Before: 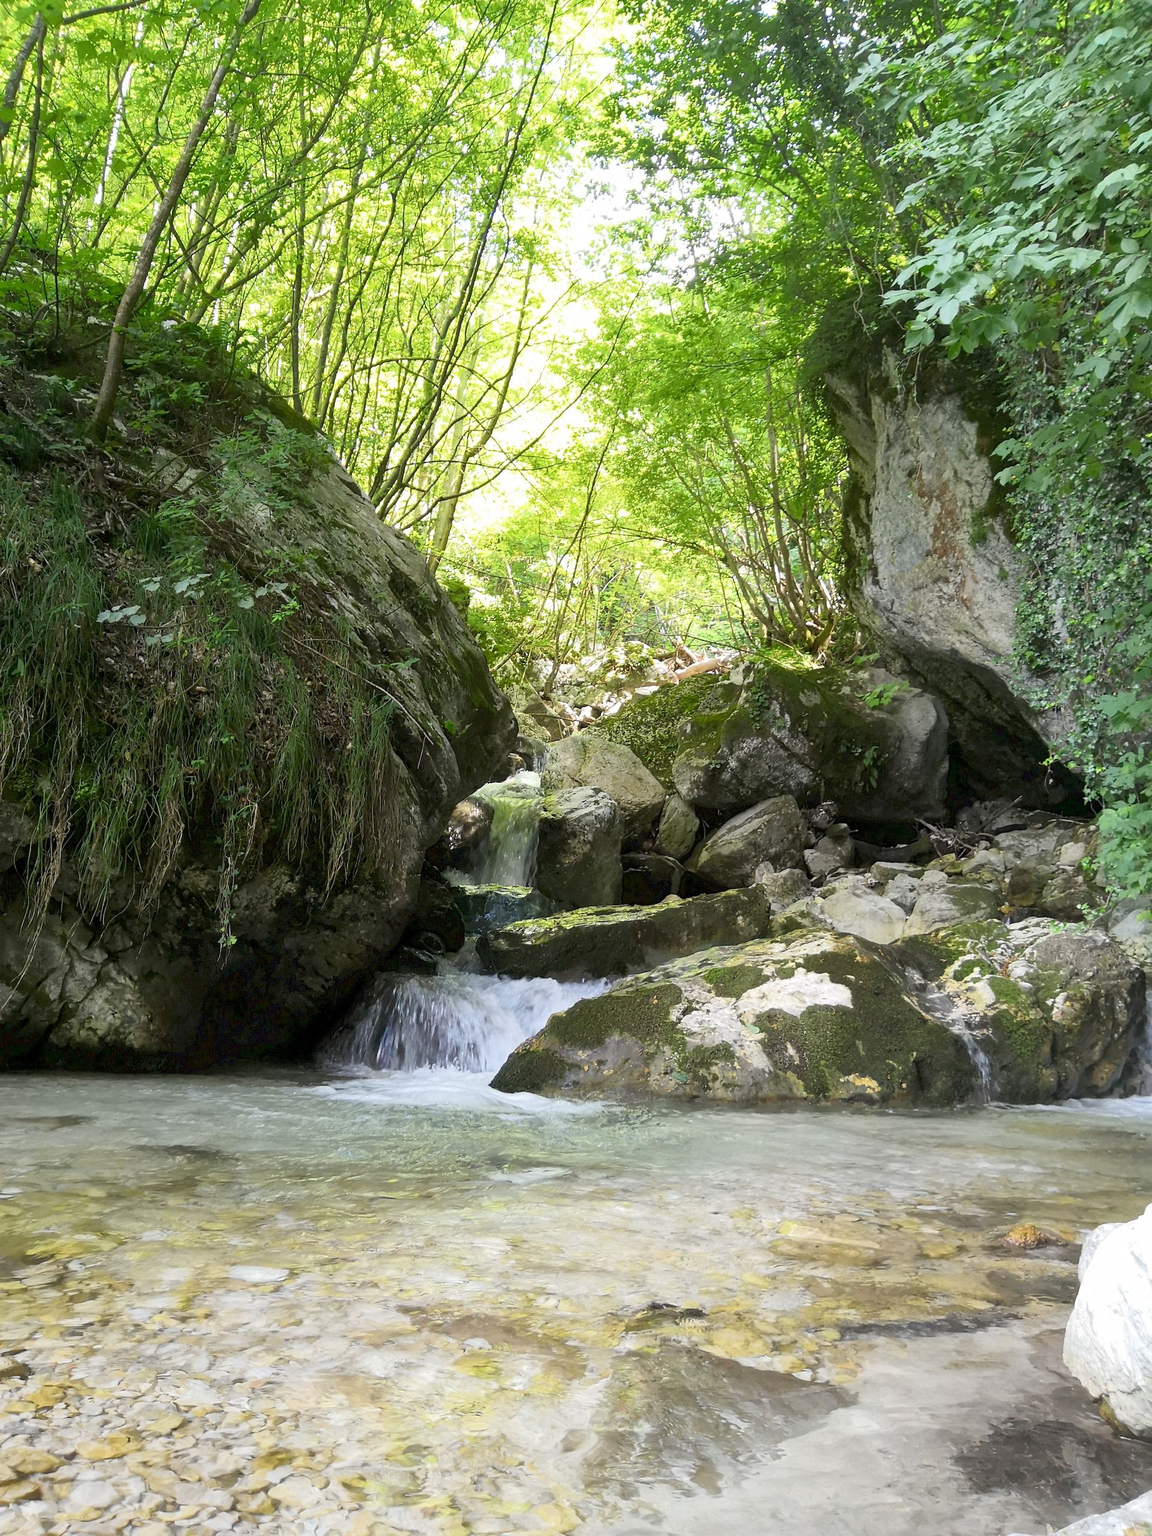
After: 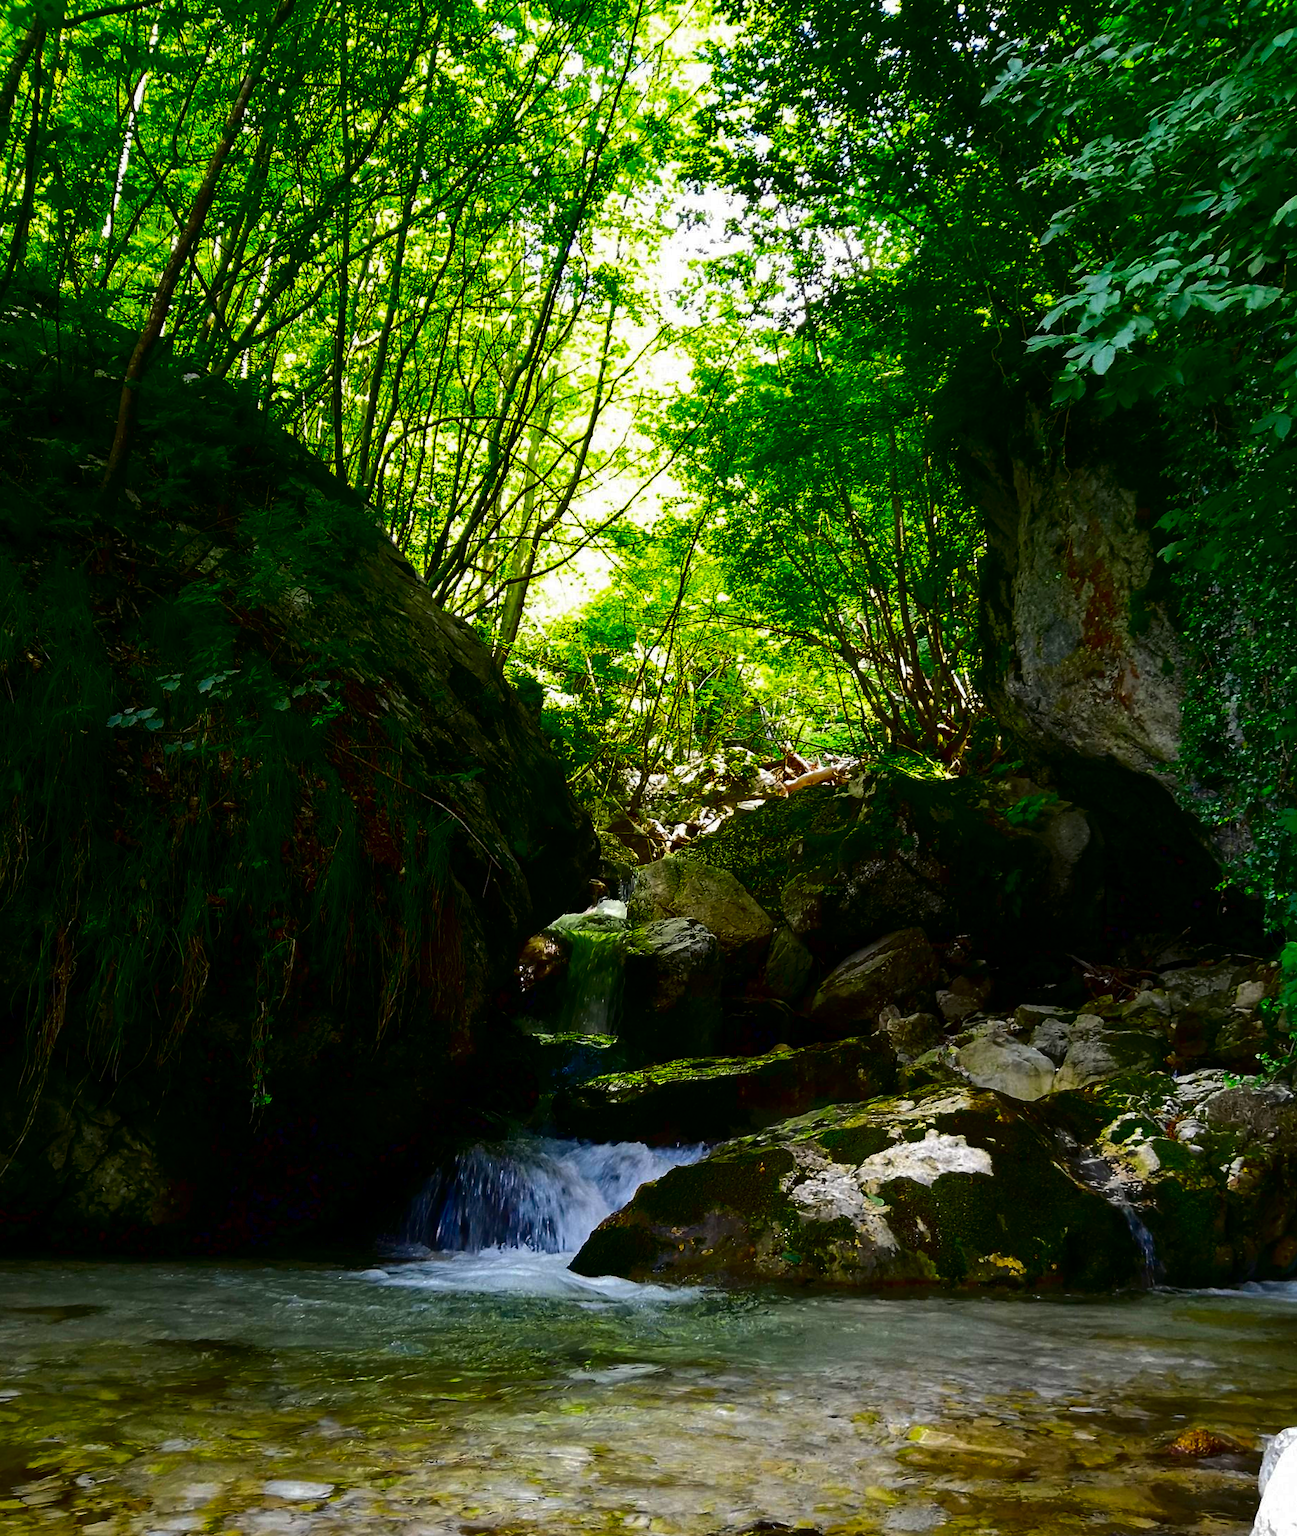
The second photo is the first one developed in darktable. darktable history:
contrast brightness saturation: brightness -1, saturation 1
crop and rotate: angle 0.2°, left 0.275%, right 3.127%, bottom 14.18%
